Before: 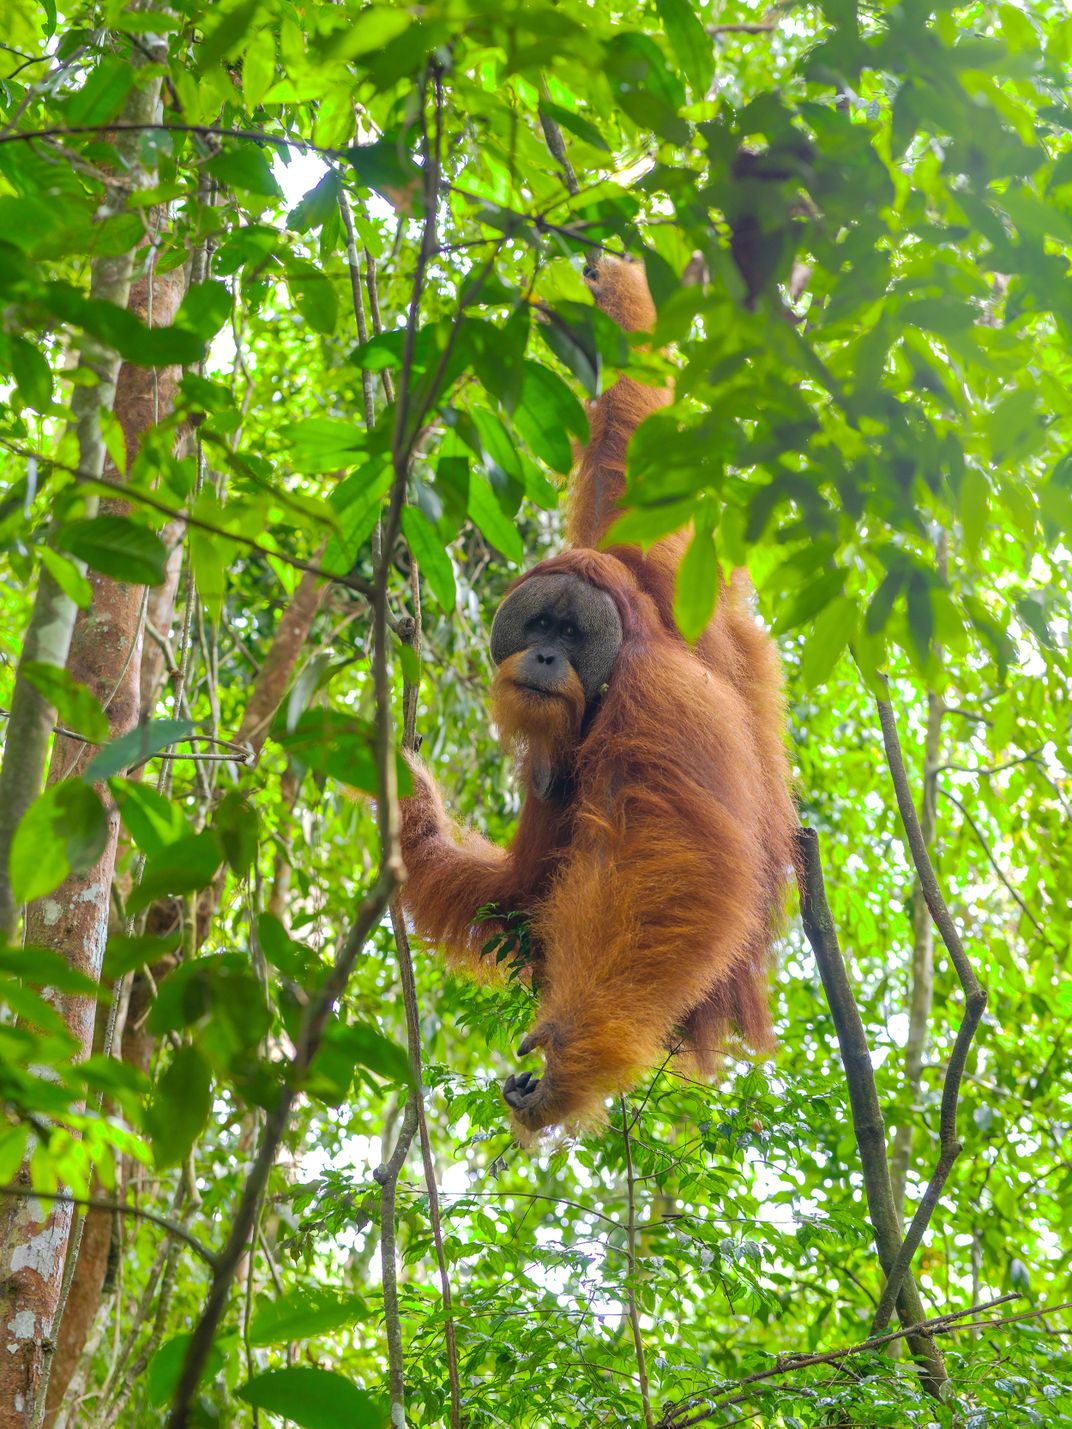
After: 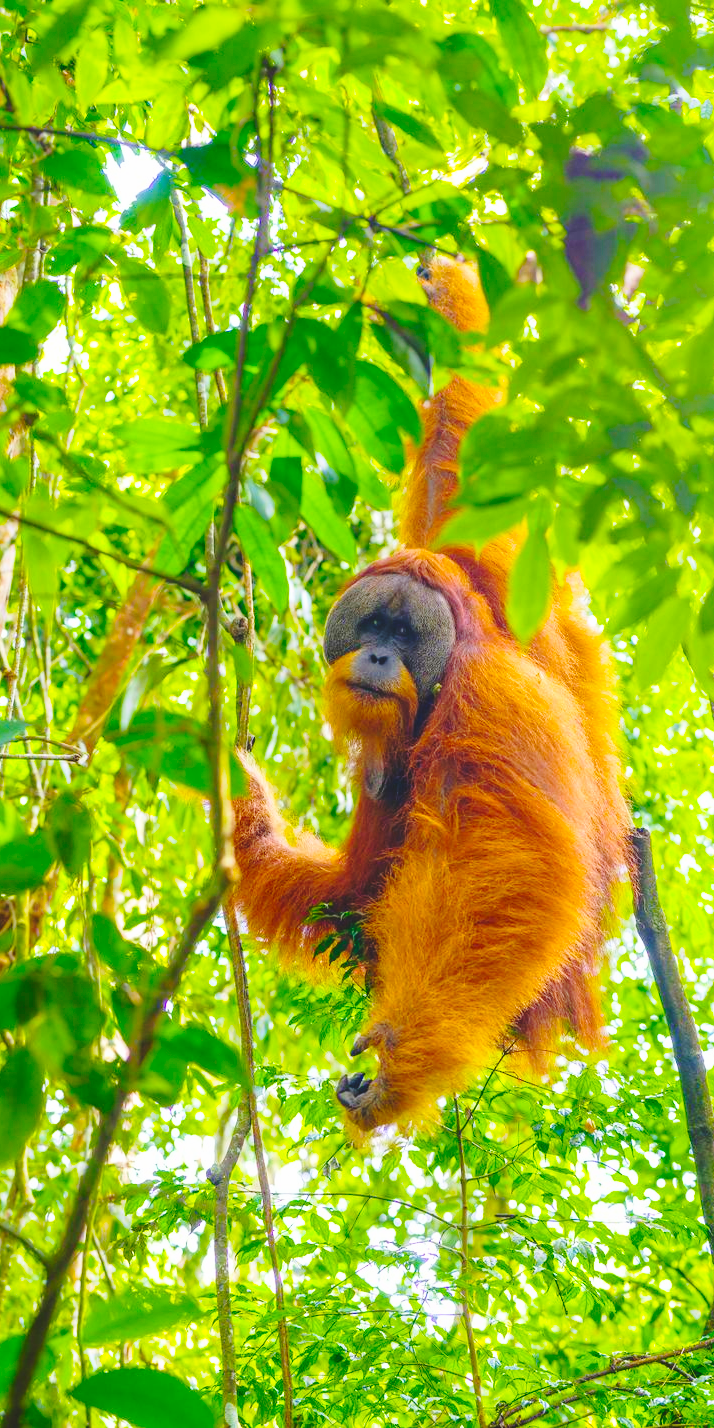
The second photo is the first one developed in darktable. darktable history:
base curve: curves: ch0 [(0, 0) (0.032, 0.037) (0.105, 0.228) (0.435, 0.76) (0.856, 0.983) (1, 1)], preserve colors none
crop and rotate: left 15.594%, right 17.788%
exposure: black level correction -0.013, exposure -0.186 EV, compensate highlight preservation false
color balance rgb: perceptual saturation grading › global saturation 37.286%, global vibrance 40.781%
